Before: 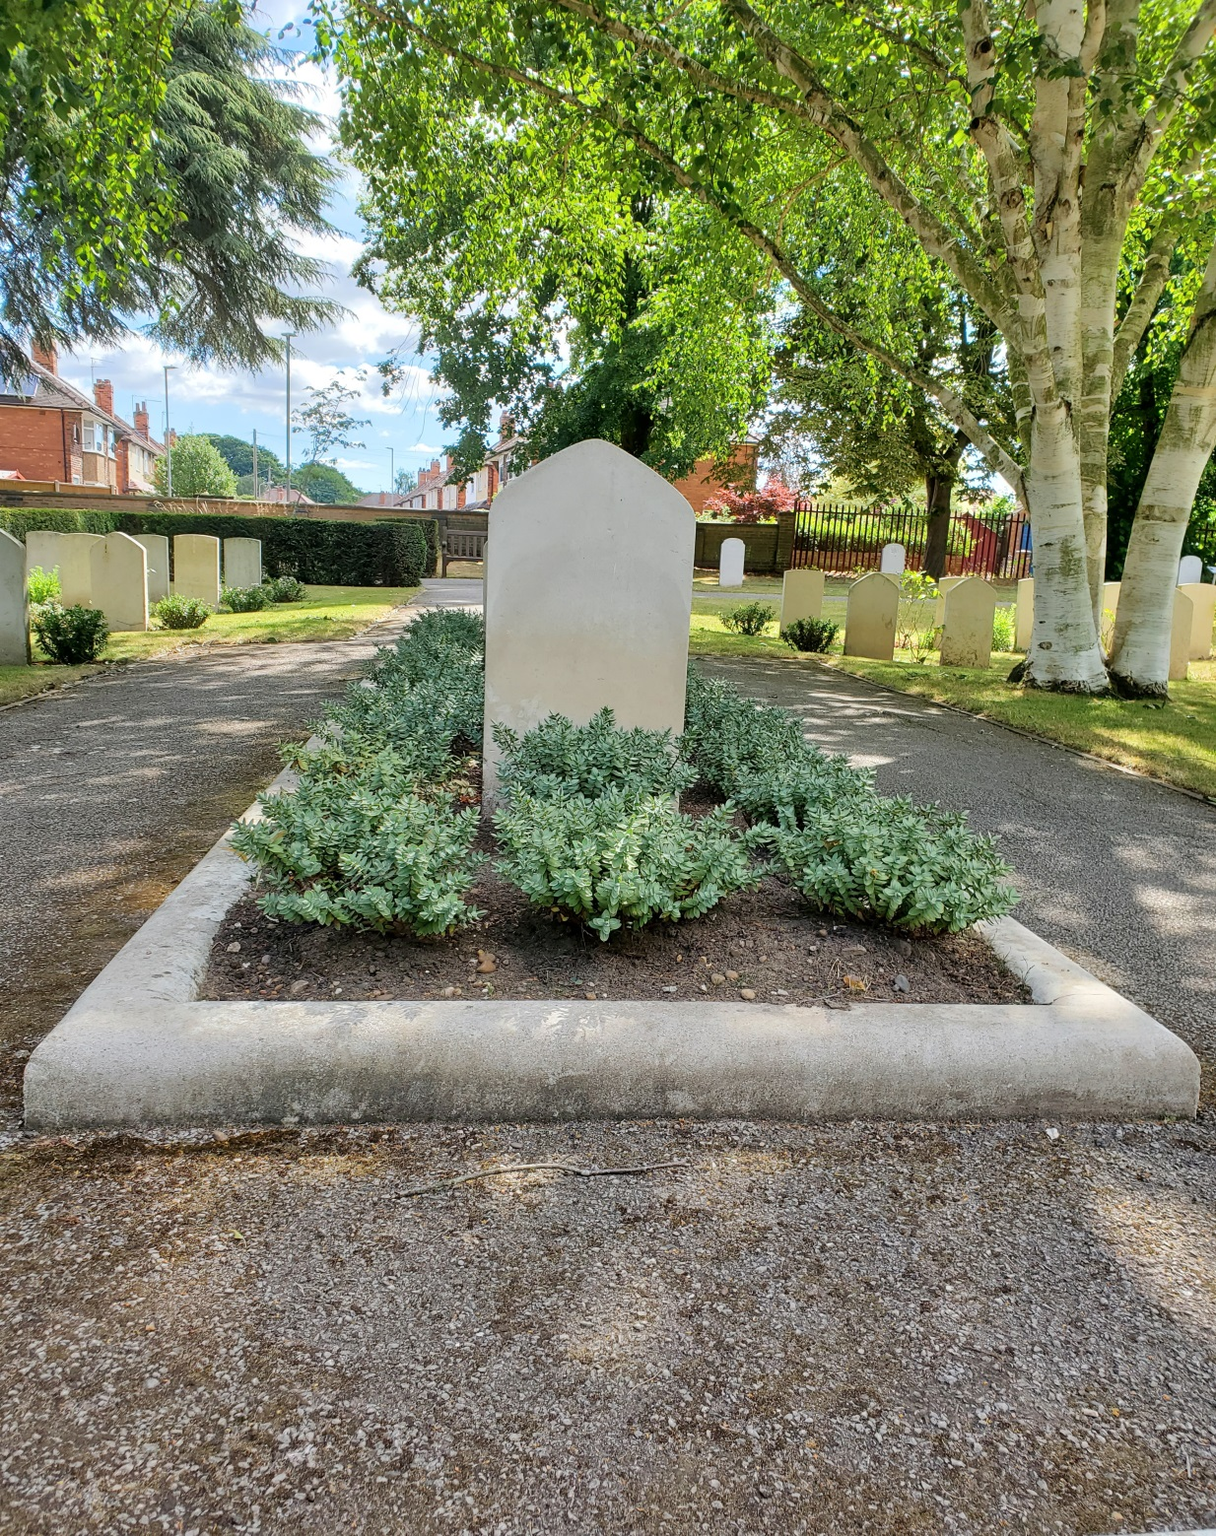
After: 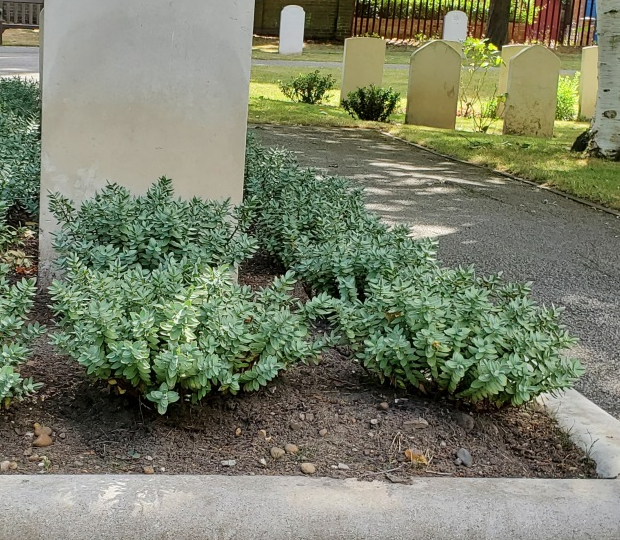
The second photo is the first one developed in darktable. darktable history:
crop: left 36.607%, top 34.735%, right 13.146%, bottom 30.611%
shadows and highlights: shadows 20.91, highlights -82.73, soften with gaussian
